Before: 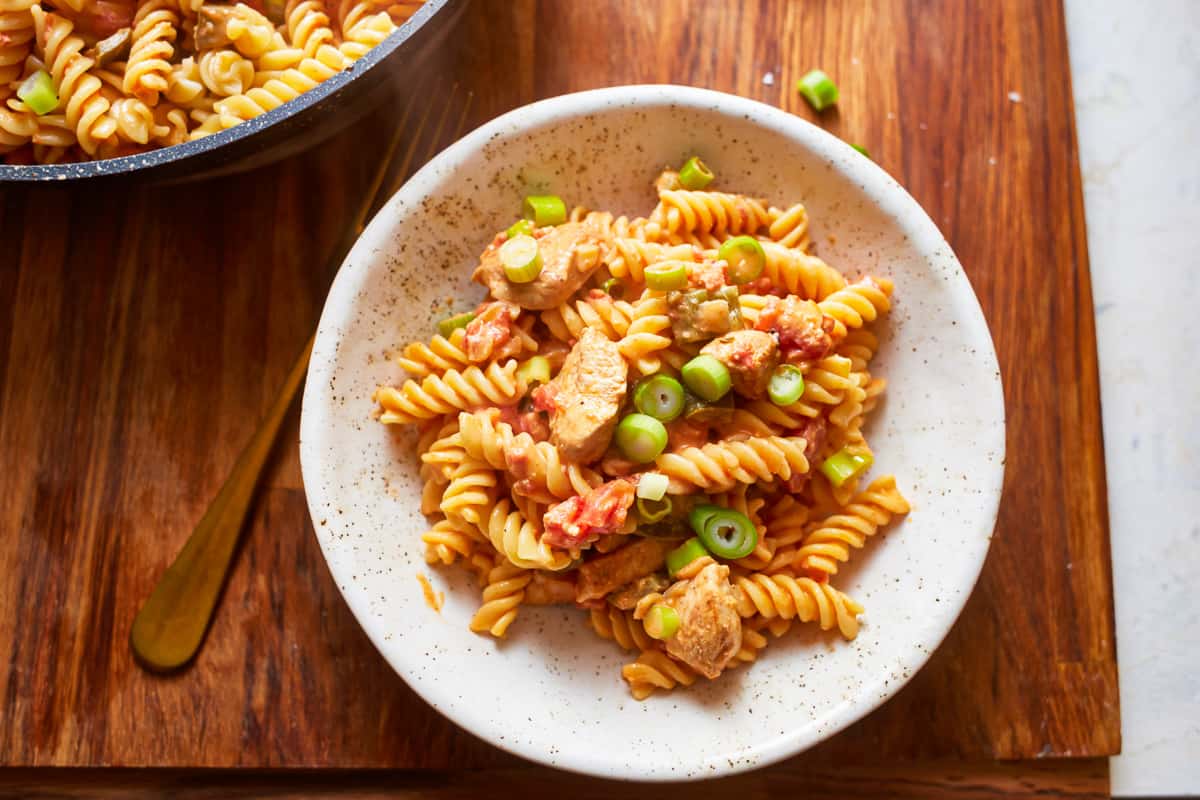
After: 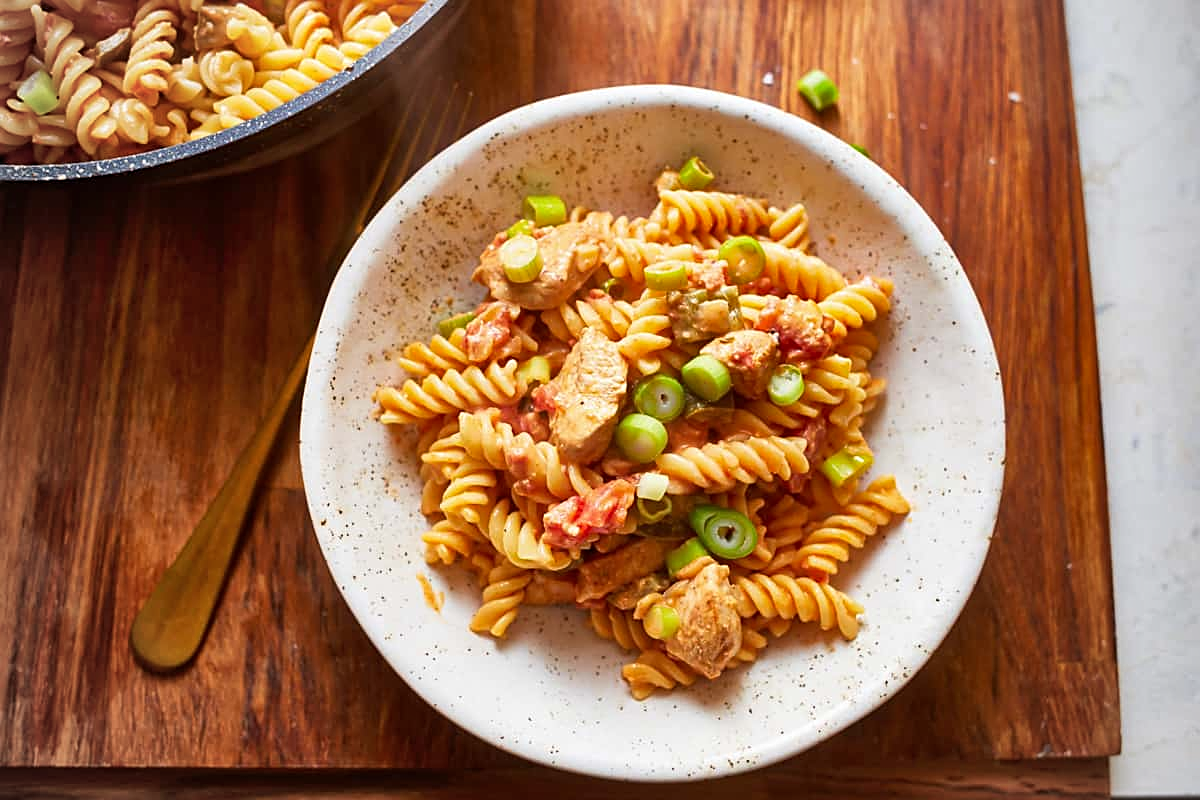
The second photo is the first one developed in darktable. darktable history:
shadows and highlights: soften with gaussian
sharpen: on, module defaults
vignetting: brightness -0.167
